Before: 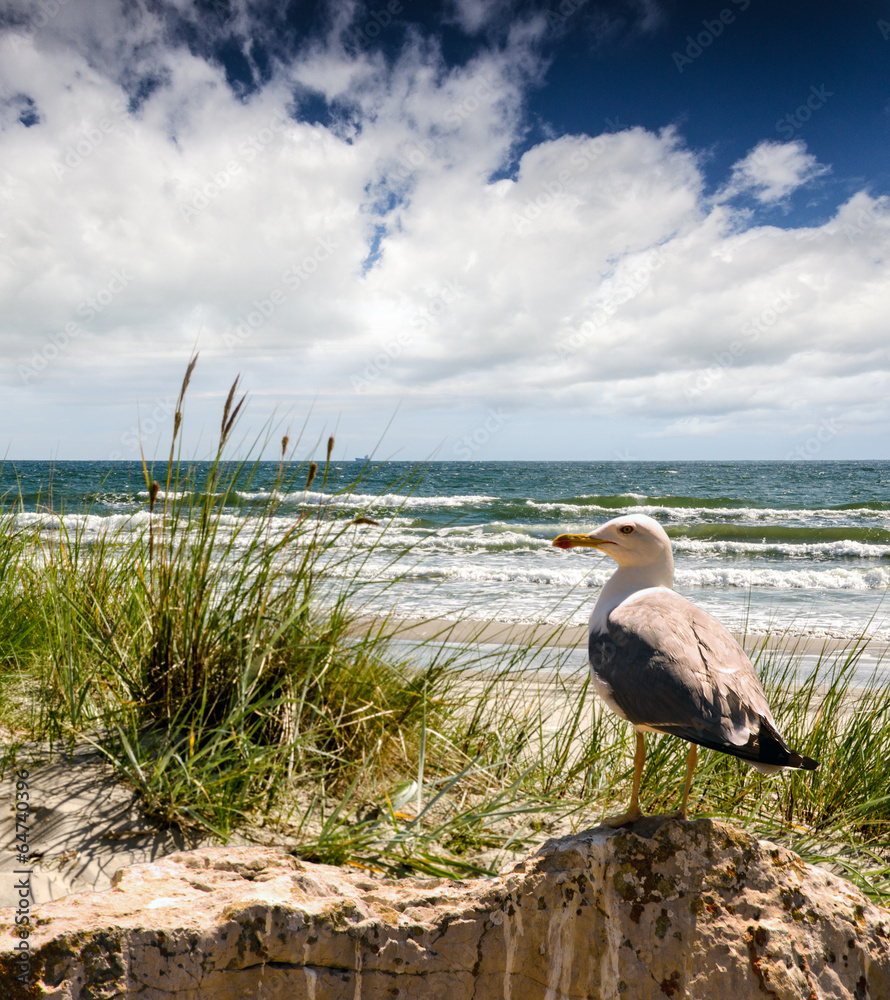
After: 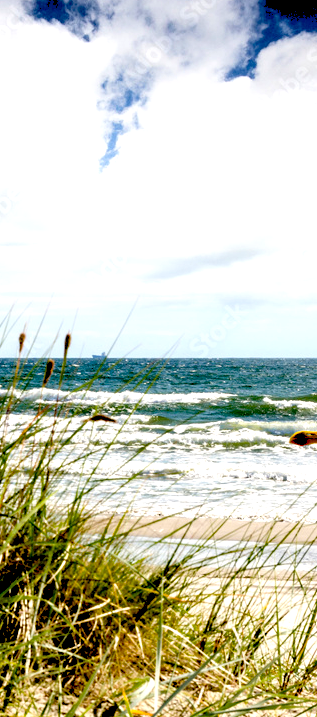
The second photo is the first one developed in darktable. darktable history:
levels: levels [0, 0.48, 0.961]
exposure: black level correction 0.041, exposure 0.5 EV, compensate highlight preservation false
crop and rotate: left 29.597%, top 10.361%, right 34.716%, bottom 17.914%
